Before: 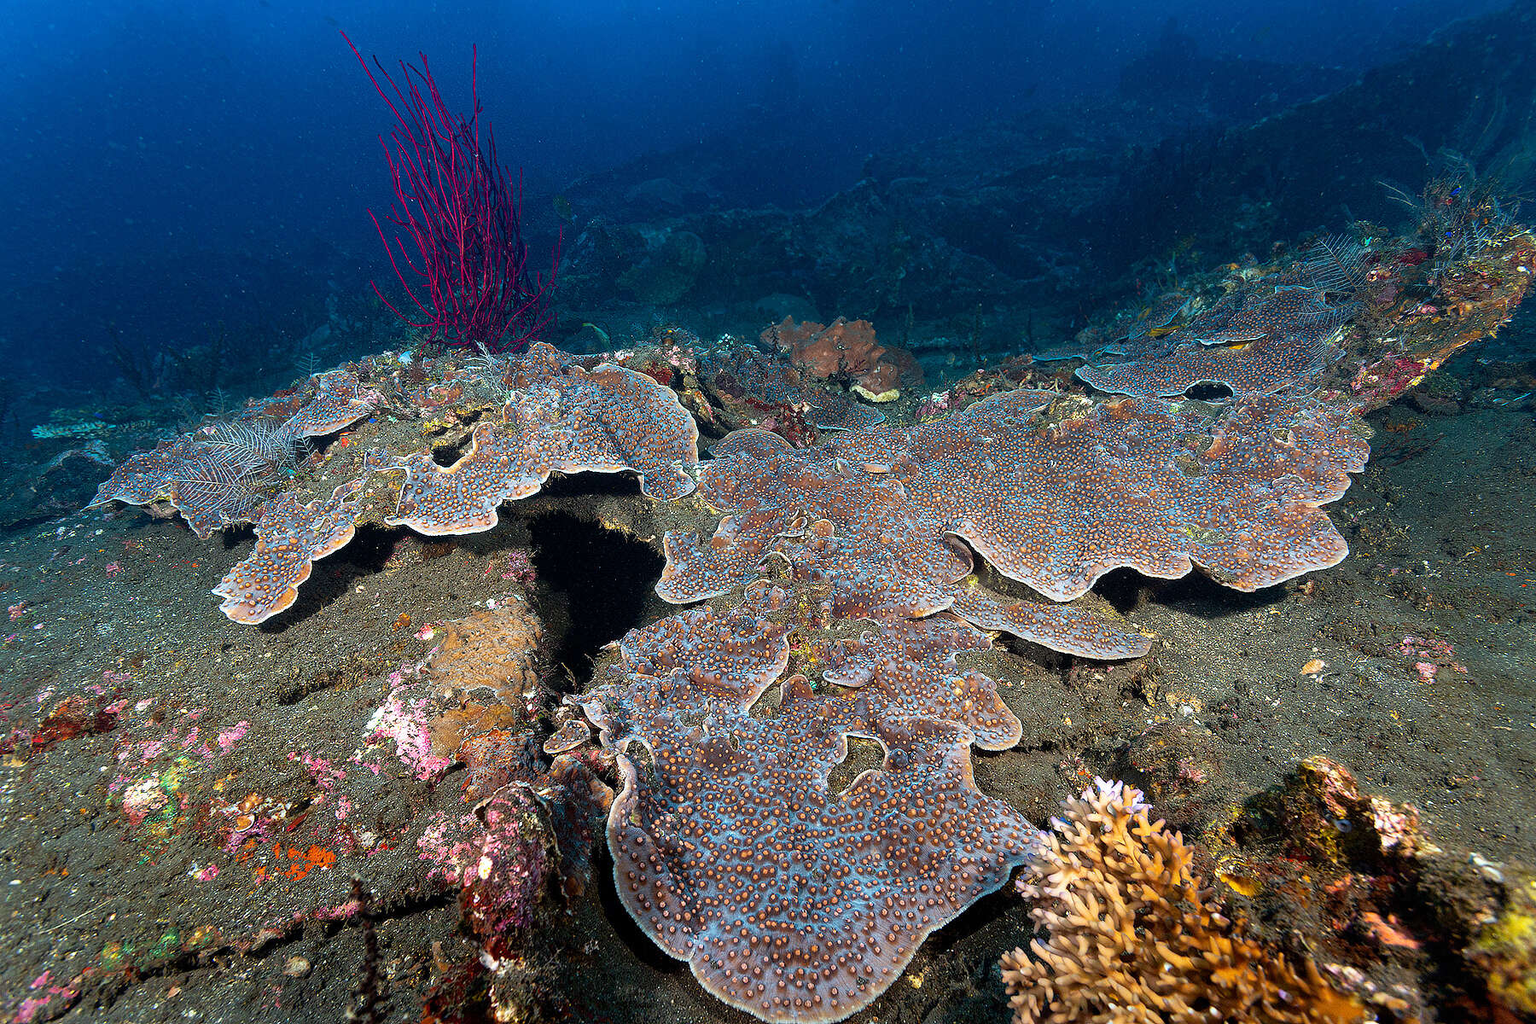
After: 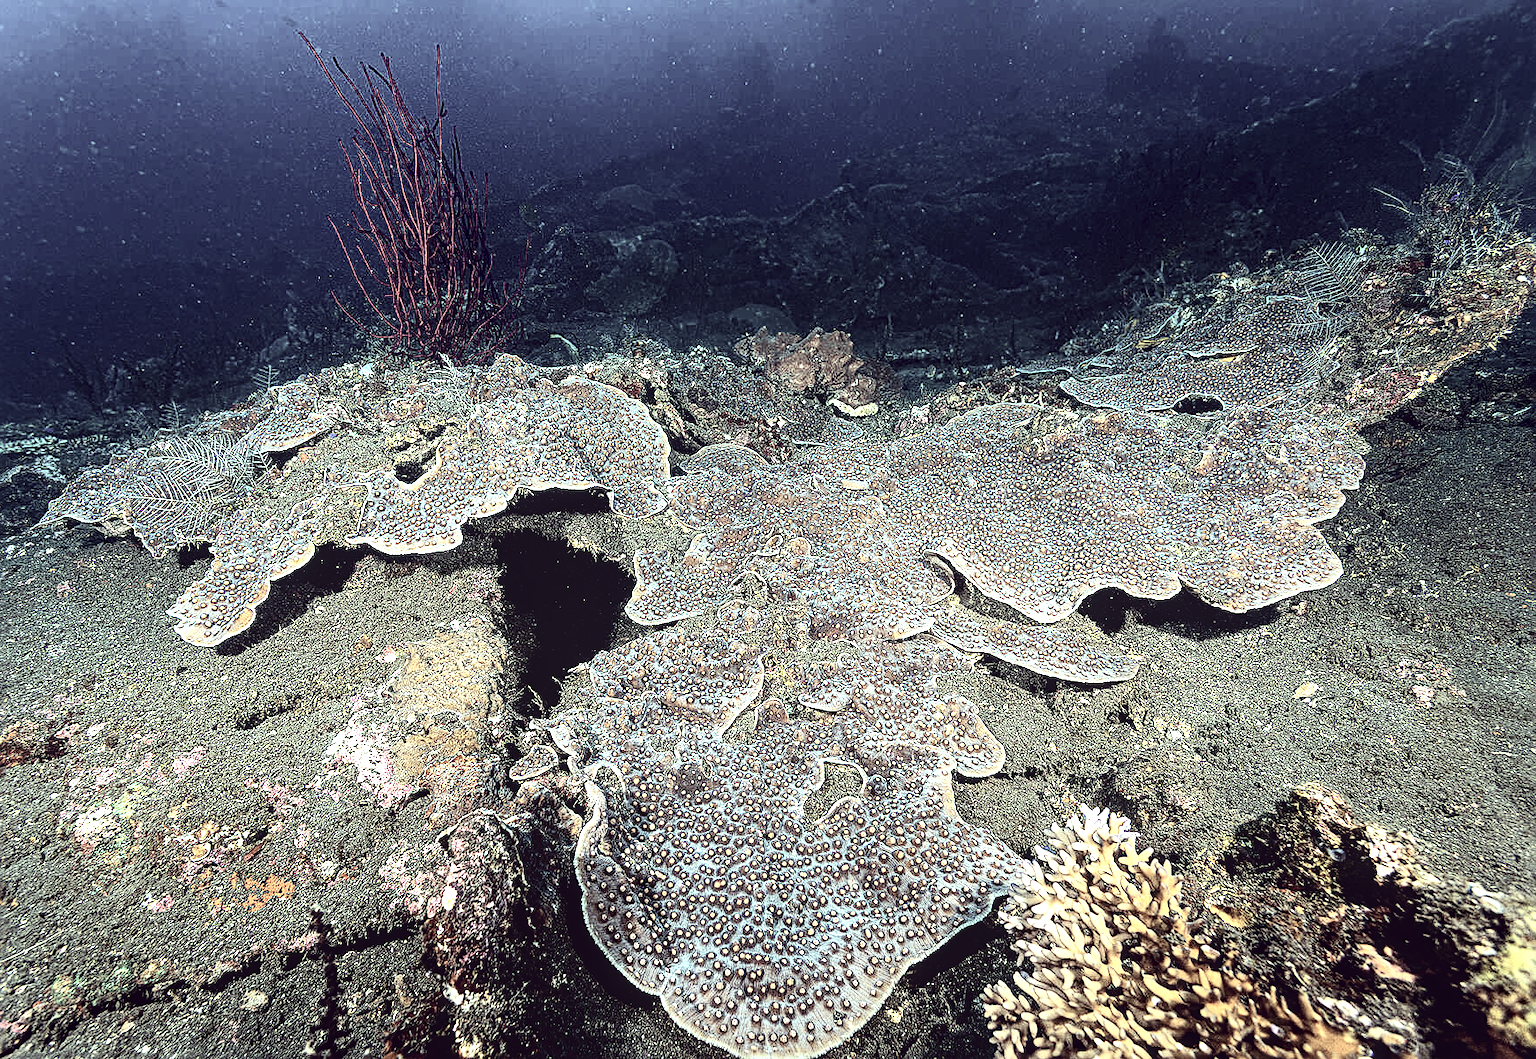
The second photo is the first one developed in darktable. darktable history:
exposure: exposure 0.194 EV, compensate highlight preservation false
sharpen: radius 2.61, amount 0.693
tone equalizer: -8 EV -1.11 EV, -7 EV -1.04 EV, -6 EV -0.879 EV, -5 EV -0.539 EV, -3 EV 0.564 EV, -2 EV 0.852 EV, -1 EV 0.989 EV, +0 EV 1.06 EV
contrast brightness saturation: contrast 0.283
crop and rotate: left 3.336%
shadows and highlights: shadows -24.8, highlights 49.97, soften with gaussian
color correction: highlights a* -20.47, highlights b* 20.21, shadows a* 19.47, shadows b* -21.14, saturation 0.382
local contrast: on, module defaults
